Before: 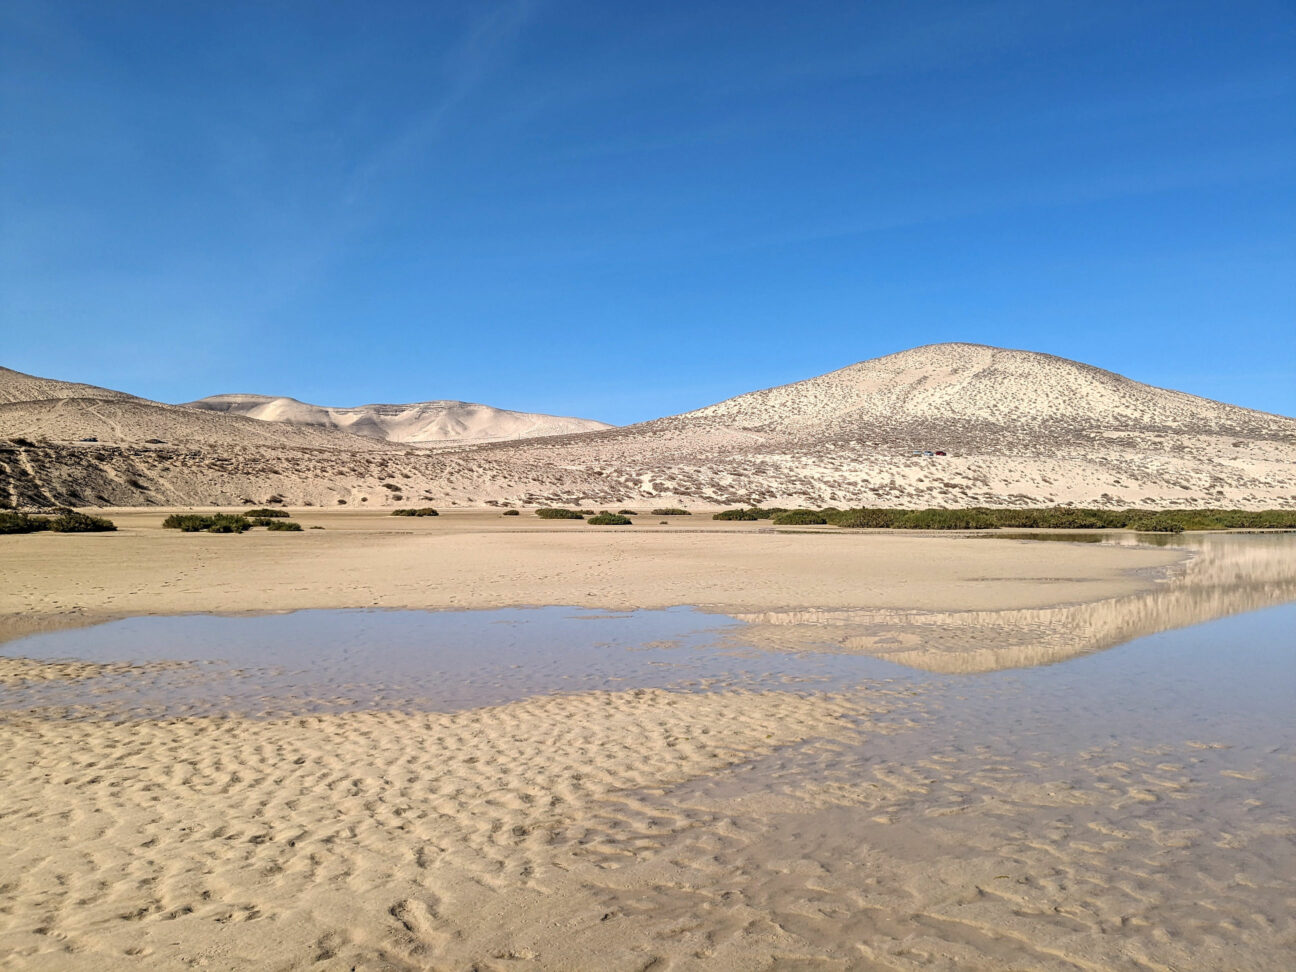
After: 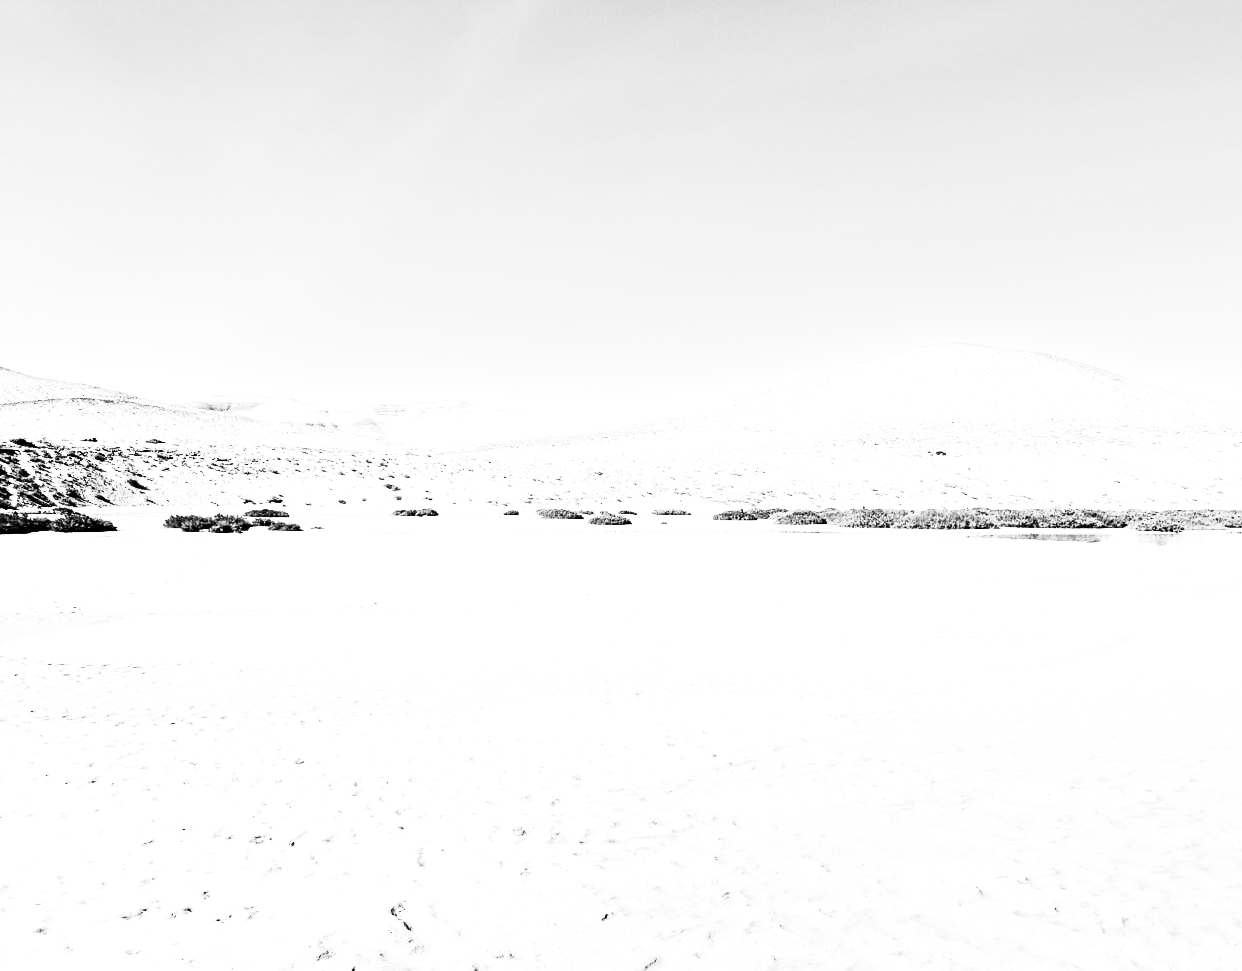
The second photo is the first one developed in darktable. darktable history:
crop: right 4.126%, bottom 0.031%
color calibration: illuminant as shot in camera, x 0.358, y 0.373, temperature 4628.91 K
rgb curve: curves: ch0 [(0, 0) (0.21, 0.15) (0.24, 0.21) (0.5, 0.75) (0.75, 0.96) (0.89, 0.99) (1, 1)]; ch1 [(0, 0.02) (0.21, 0.13) (0.25, 0.2) (0.5, 0.67) (0.75, 0.9) (0.89, 0.97) (1, 1)]; ch2 [(0, 0.02) (0.21, 0.13) (0.25, 0.2) (0.5, 0.67) (0.75, 0.9) (0.89, 0.97) (1, 1)], compensate middle gray true
tone equalizer: -8 EV -0.75 EV, -7 EV -0.7 EV, -6 EV -0.6 EV, -5 EV -0.4 EV, -3 EV 0.4 EV, -2 EV 0.6 EV, -1 EV 0.7 EV, +0 EV 0.75 EV, edges refinement/feathering 500, mask exposure compensation -1.57 EV, preserve details no
monochrome: on, module defaults
exposure: black level correction 0, exposure 1.1 EV, compensate exposure bias true, compensate highlight preservation false
